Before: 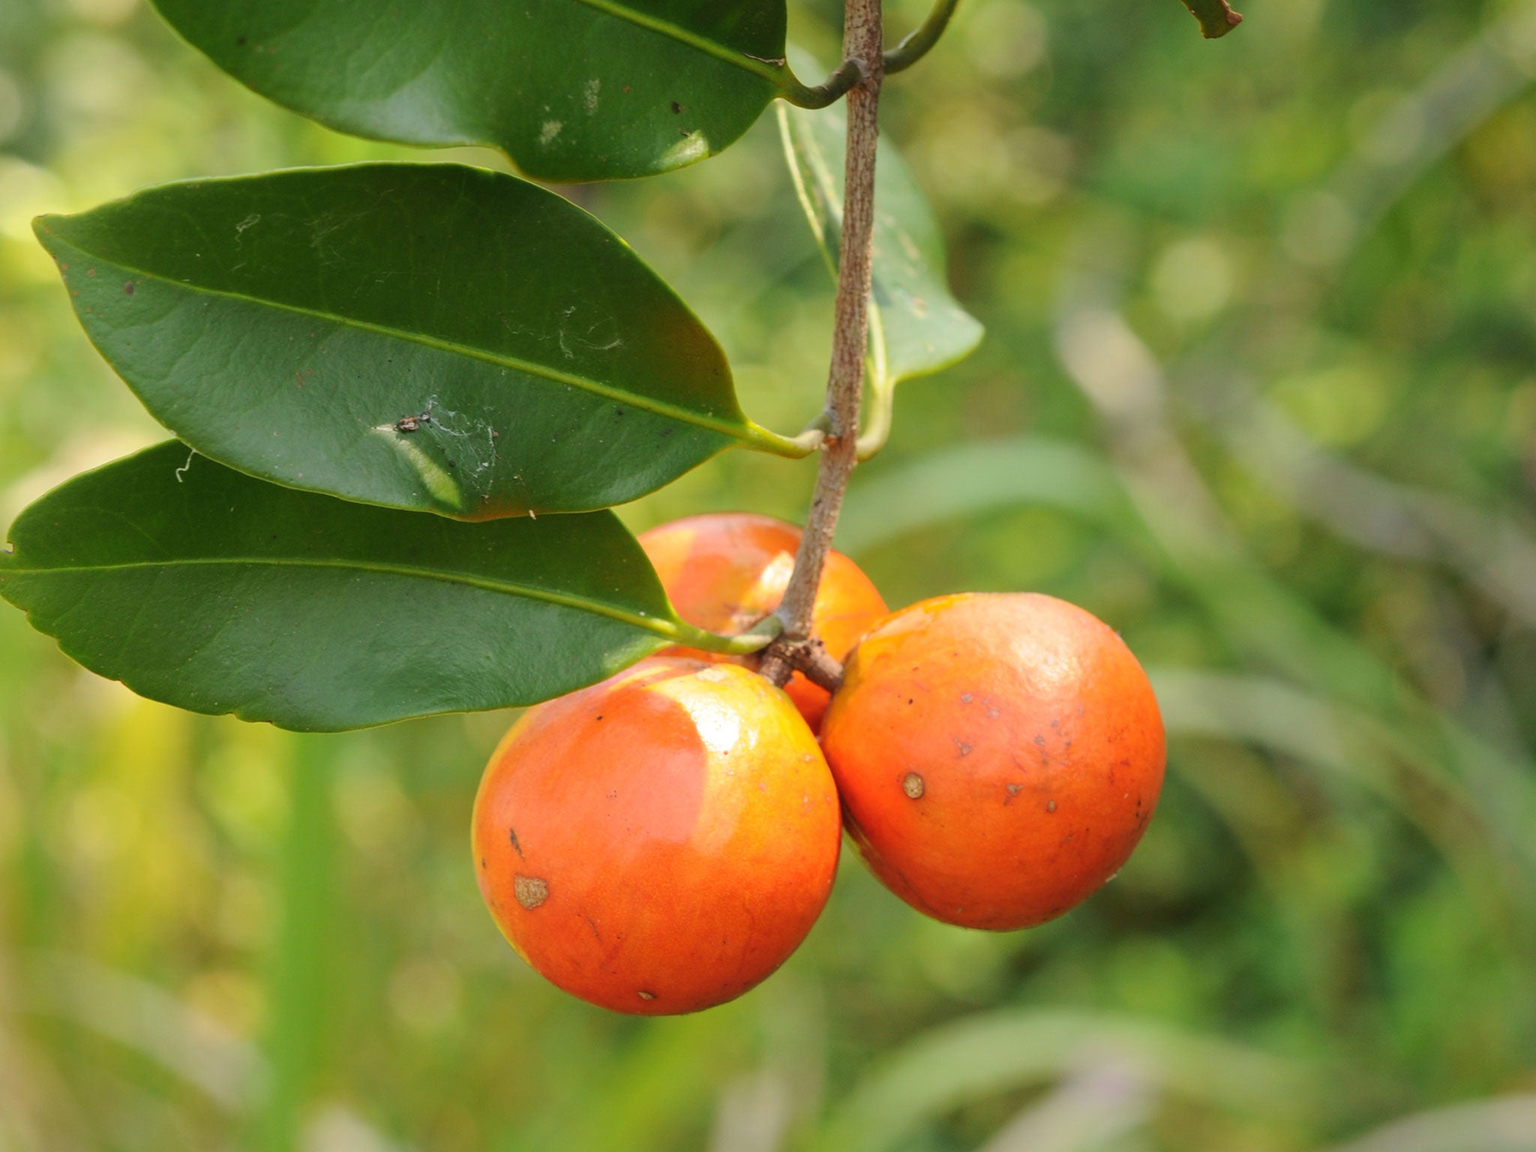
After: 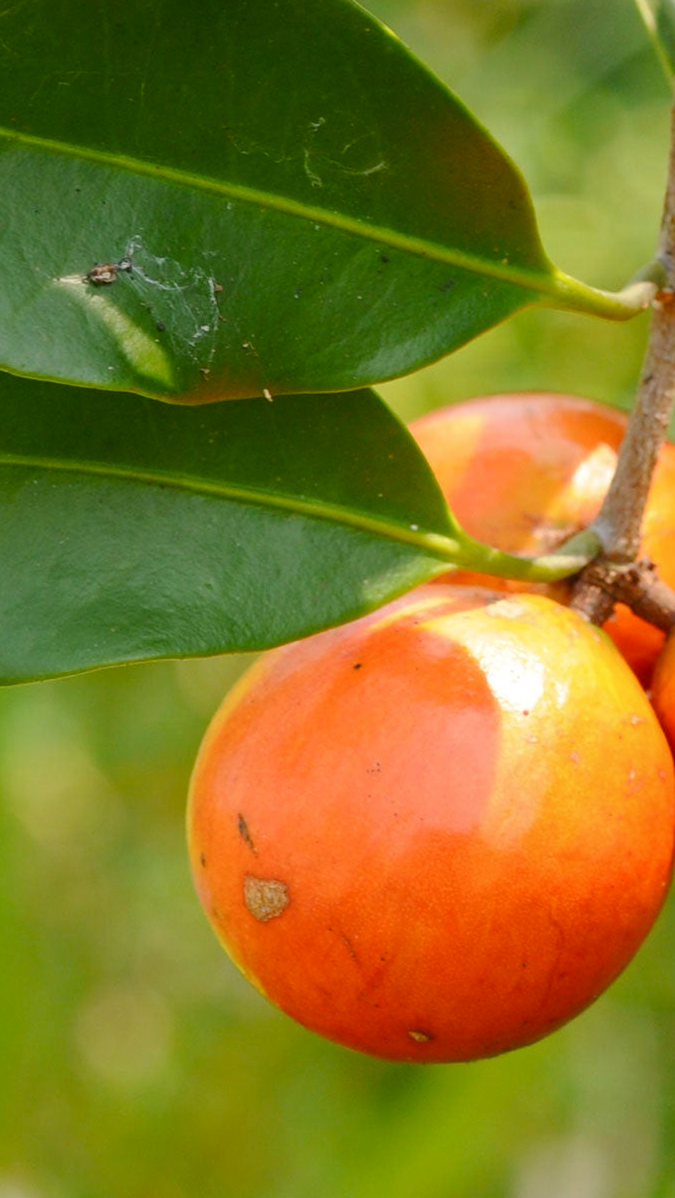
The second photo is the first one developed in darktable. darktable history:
color balance rgb: perceptual saturation grading › global saturation 20%, perceptual saturation grading › highlights -25.498%, perceptual saturation grading › shadows 25.254%
shadows and highlights: radius 336.61, shadows 29.13, soften with gaussian
crop and rotate: left 21.604%, top 18.991%, right 45.417%, bottom 2.995%
